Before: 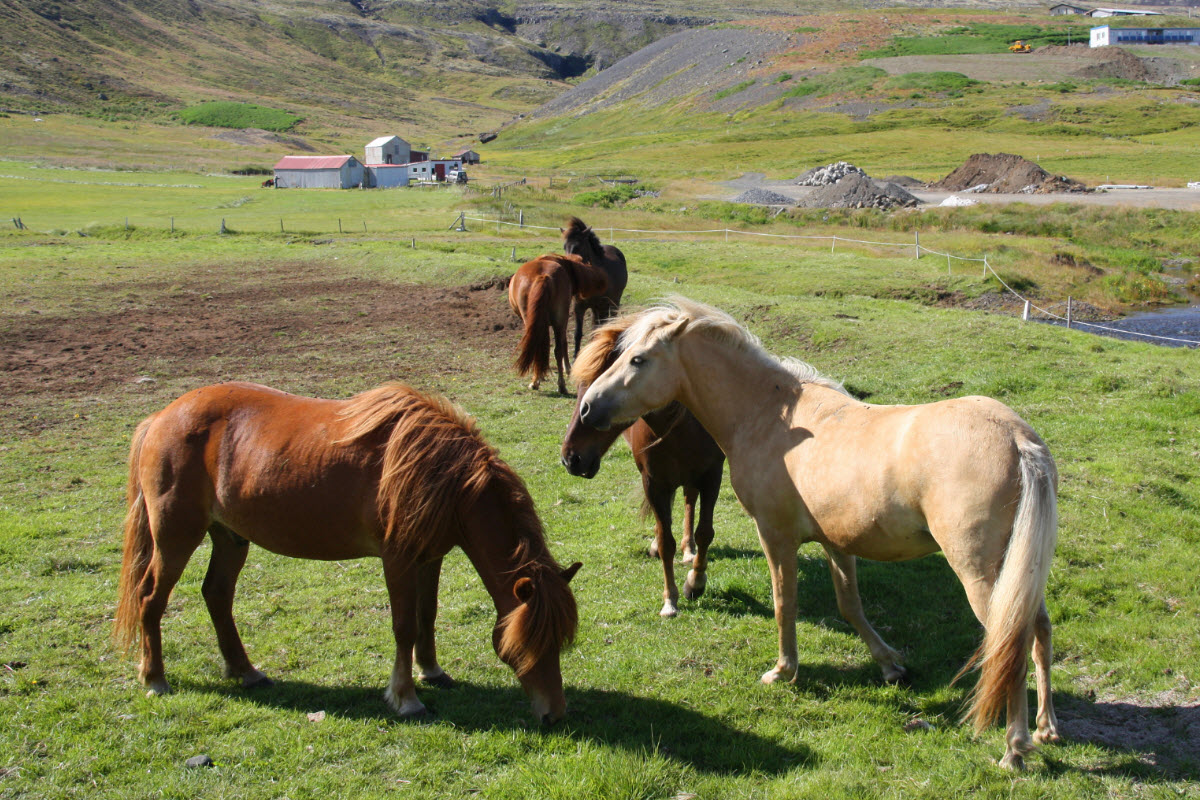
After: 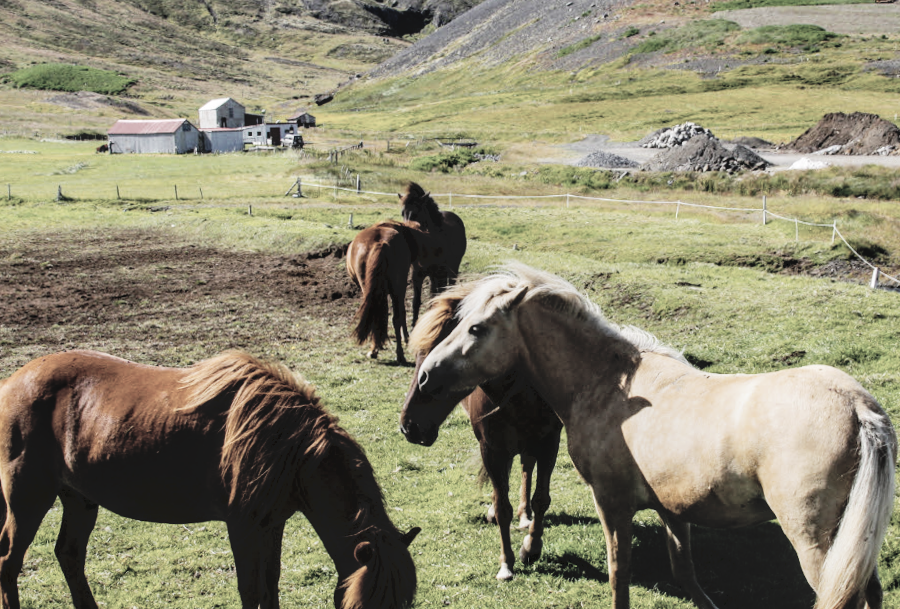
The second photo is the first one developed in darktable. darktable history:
white balance: emerald 1
rotate and perspective: rotation 0.074°, lens shift (vertical) 0.096, lens shift (horizontal) -0.041, crop left 0.043, crop right 0.952, crop top 0.024, crop bottom 0.979
crop and rotate: left 10.77%, top 5.1%, right 10.41%, bottom 16.76%
local contrast: on, module defaults
color balance rgb: linear chroma grading › global chroma 15%, perceptual saturation grading › global saturation 30%
color correction: saturation 0.3
filmic rgb: black relative exposure -5 EV, hardness 2.88, contrast 1.1
tone curve: curves: ch0 [(0, 0) (0.003, 0.082) (0.011, 0.082) (0.025, 0.088) (0.044, 0.088) (0.069, 0.093) (0.1, 0.101) (0.136, 0.109) (0.177, 0.129) (0.224, 0.155) (0.277, 0.214) (0.335, 0.289) (0.399, 0.378) (0.468, 0.476) (0.543, 0.589) (0.623, 0.713) (0.709, 0.826) (0.801, 0.908) (0.898, 0.98) (1, 1)], preserve colors none
